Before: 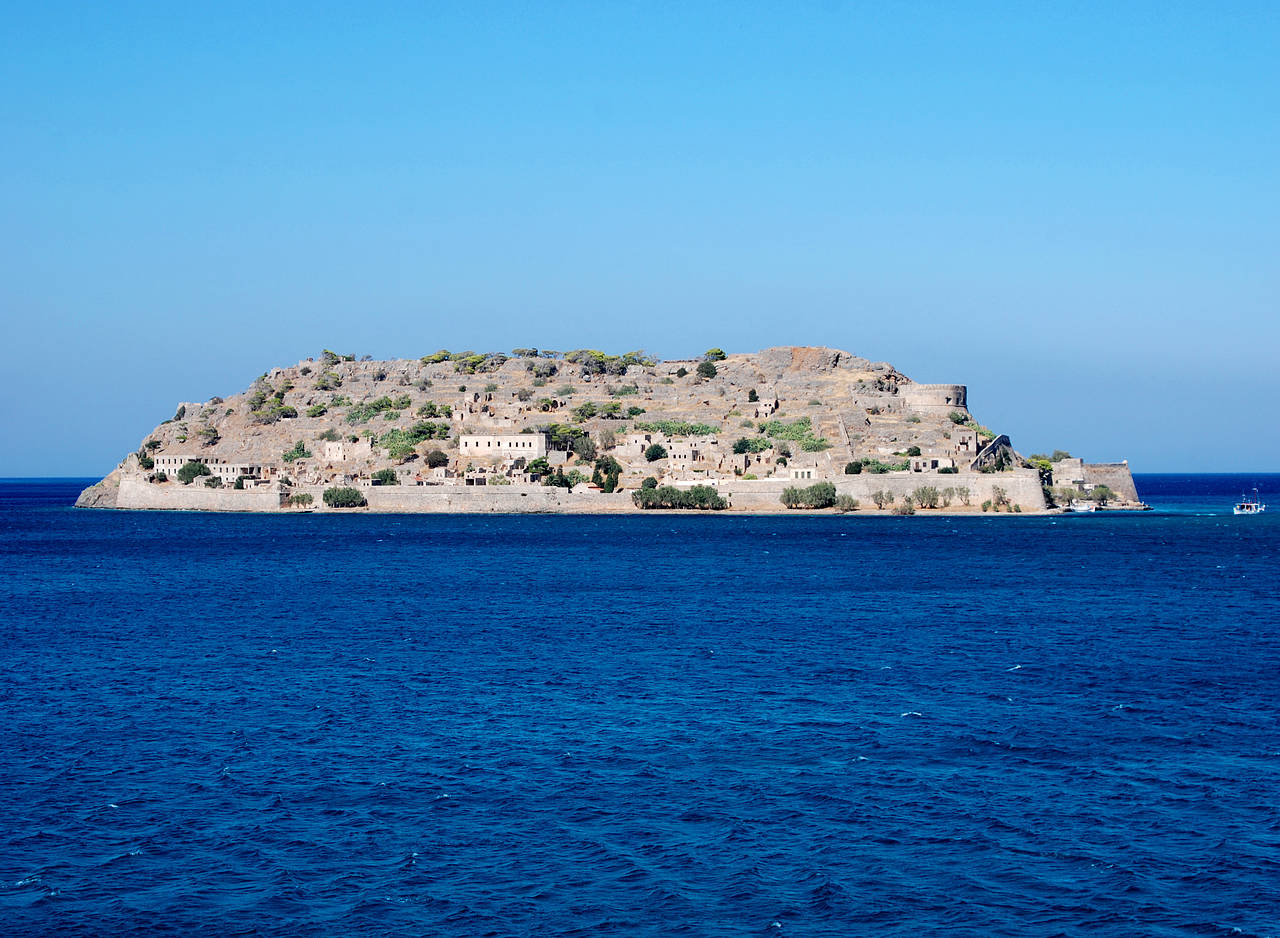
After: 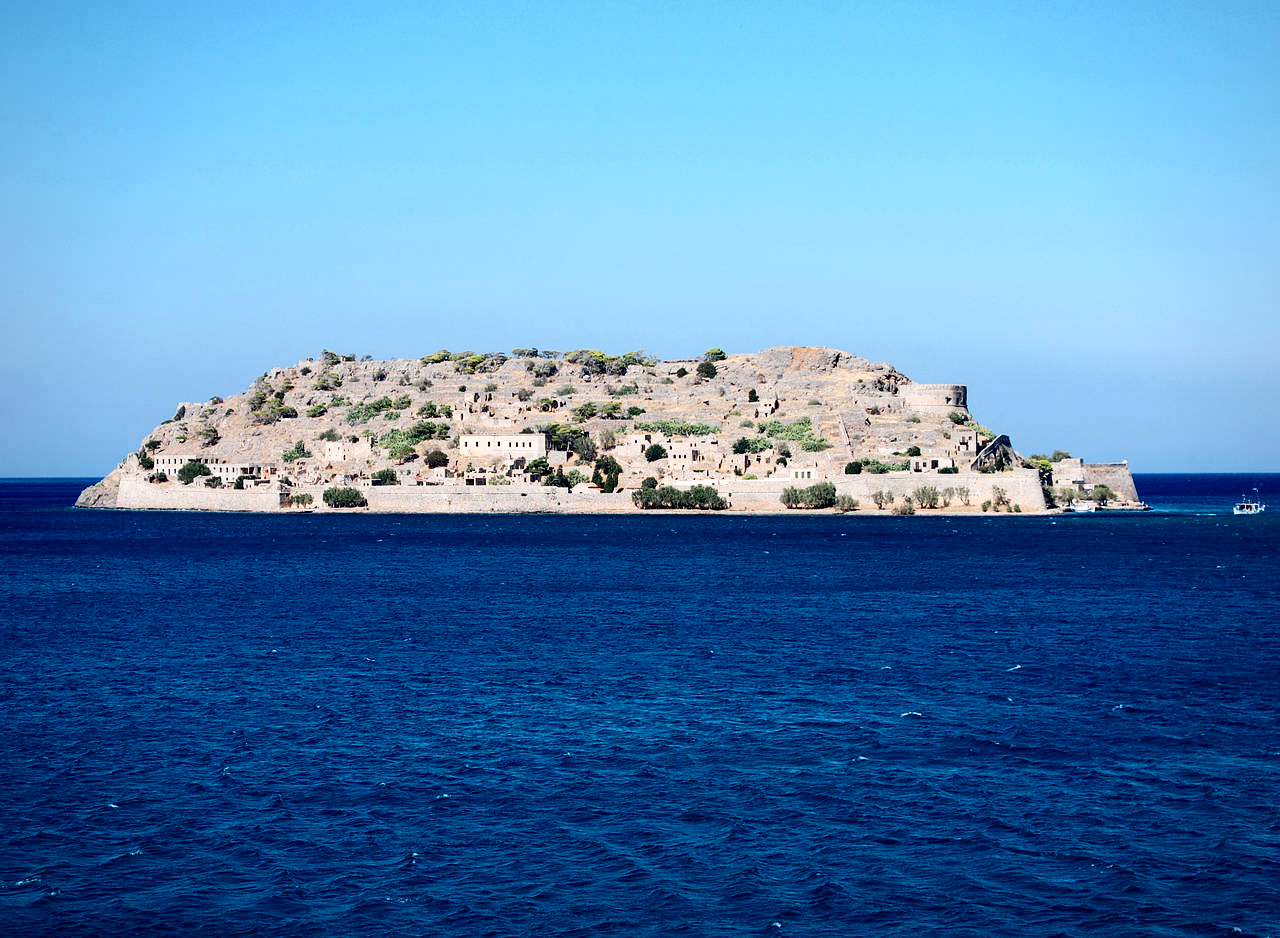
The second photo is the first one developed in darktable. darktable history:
contrast brightness saturation: contrast 0.277
vignetting: fall-off radius 94.29%, brightness -0.573, saturation -0.003
